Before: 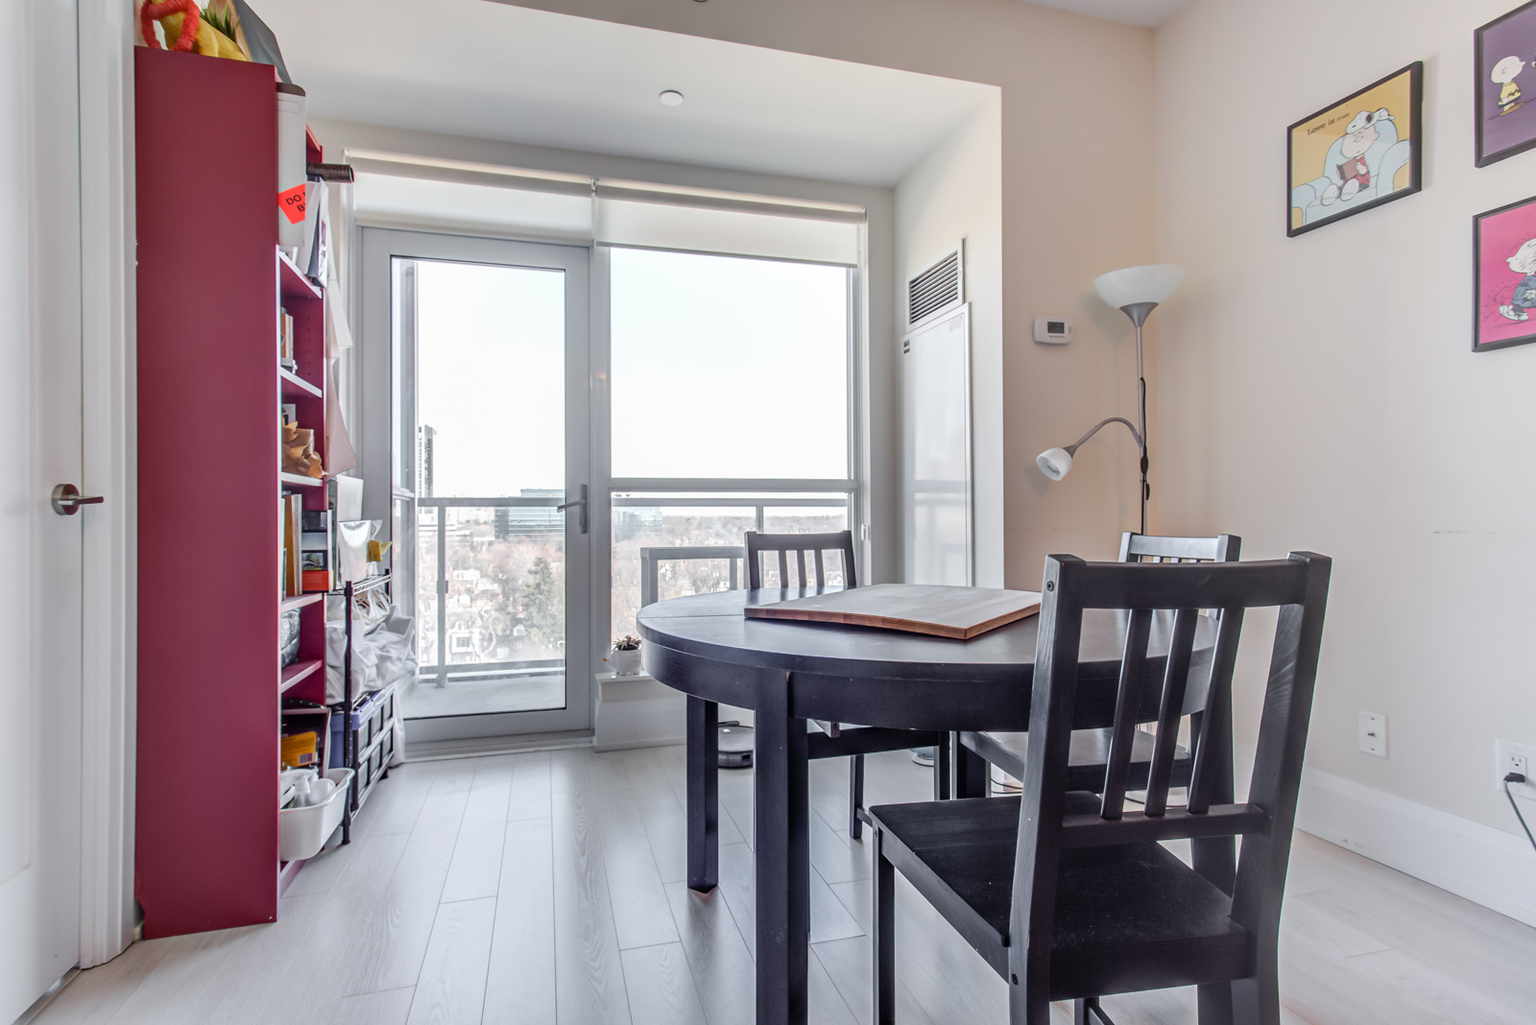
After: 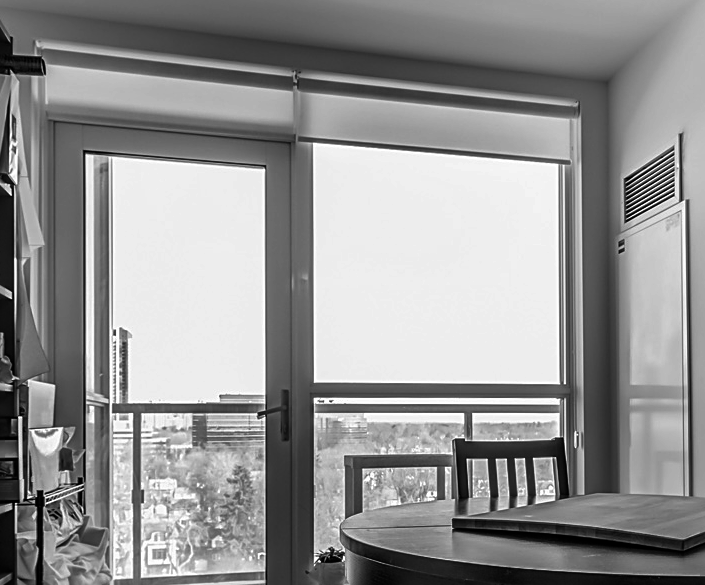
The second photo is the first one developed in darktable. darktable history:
contrast brightness saturation: contrast -0.03, brightness -0.59, saturation -1
crop: left 20.248%, top 10.86%, right 35.675%, bottom 34.321%
sharpen: on, module defaults
monochrome: on, module defaults
